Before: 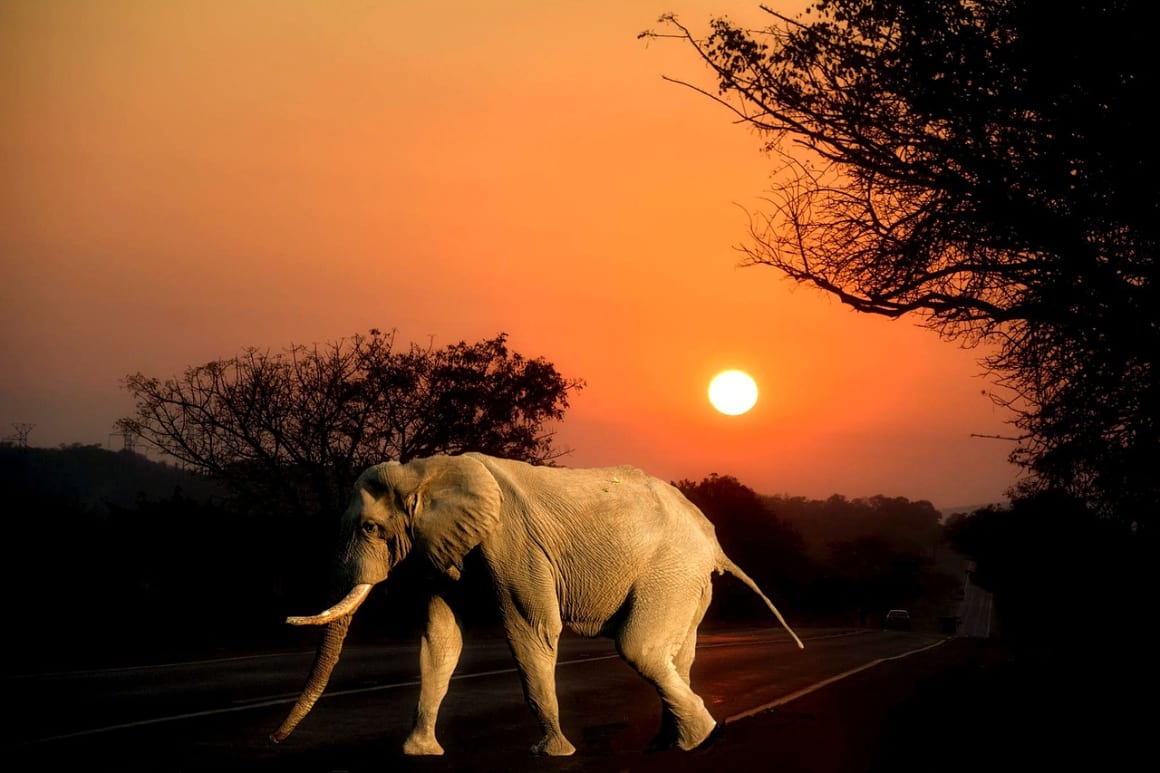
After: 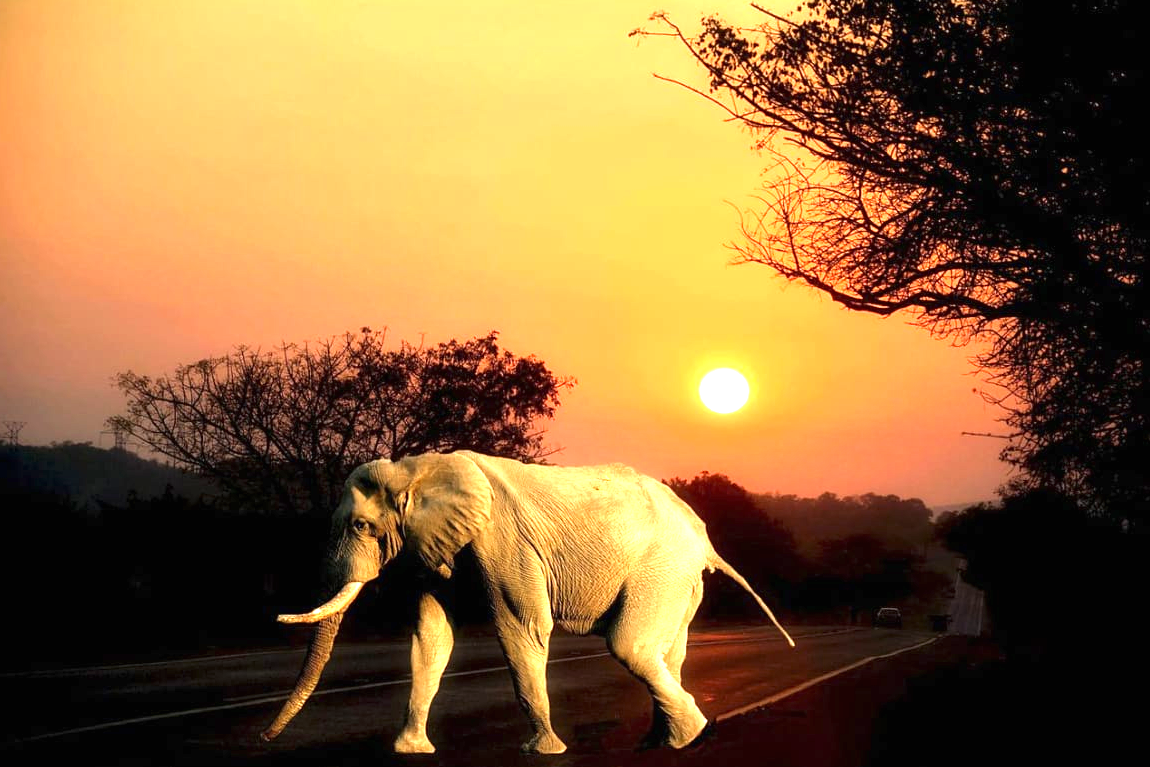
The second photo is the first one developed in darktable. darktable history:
crop and rotate: left 0.847%, top 0.277%, bottom 0.392%
exposure: black level correction 0, exposure 1.375 EV, compensate highlight preservation false
